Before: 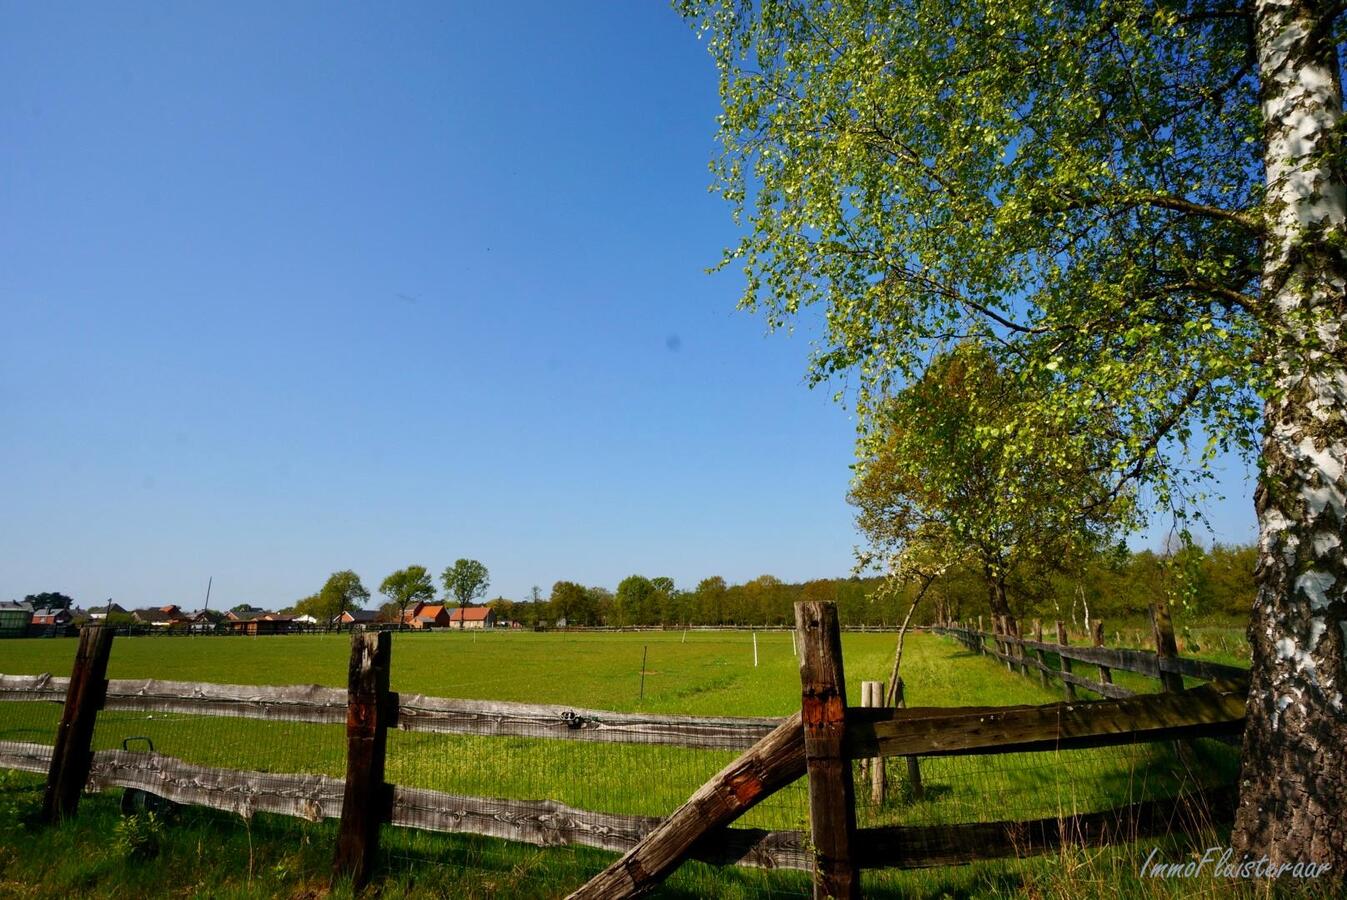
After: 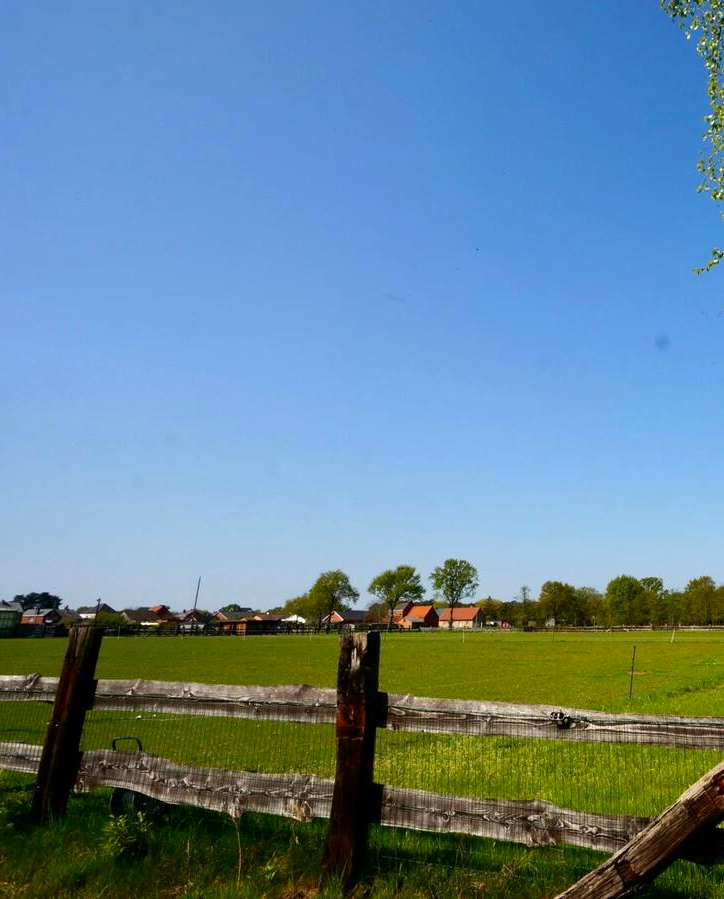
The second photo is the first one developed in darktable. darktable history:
levels: levels [0, 0.474, 0.947]
crop: left 0.86%, right 45.387%, bottom 0.08%
contrast brightness saturation: contrast 0.029, brightness -0.036
color correction: highlights b* 0.064
